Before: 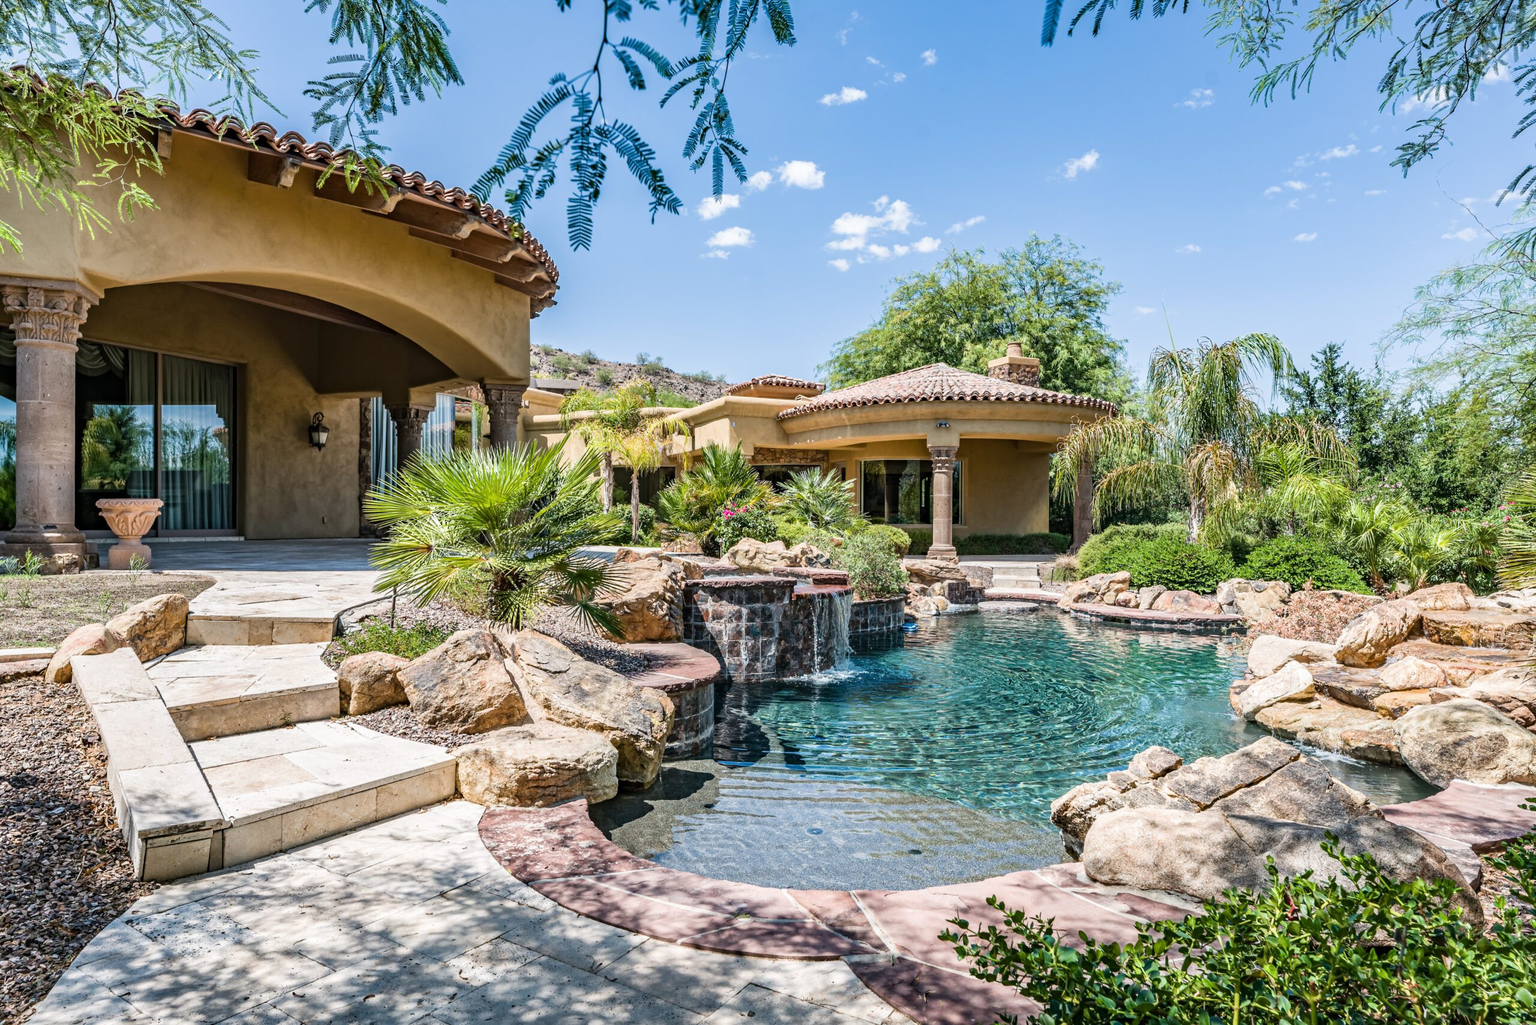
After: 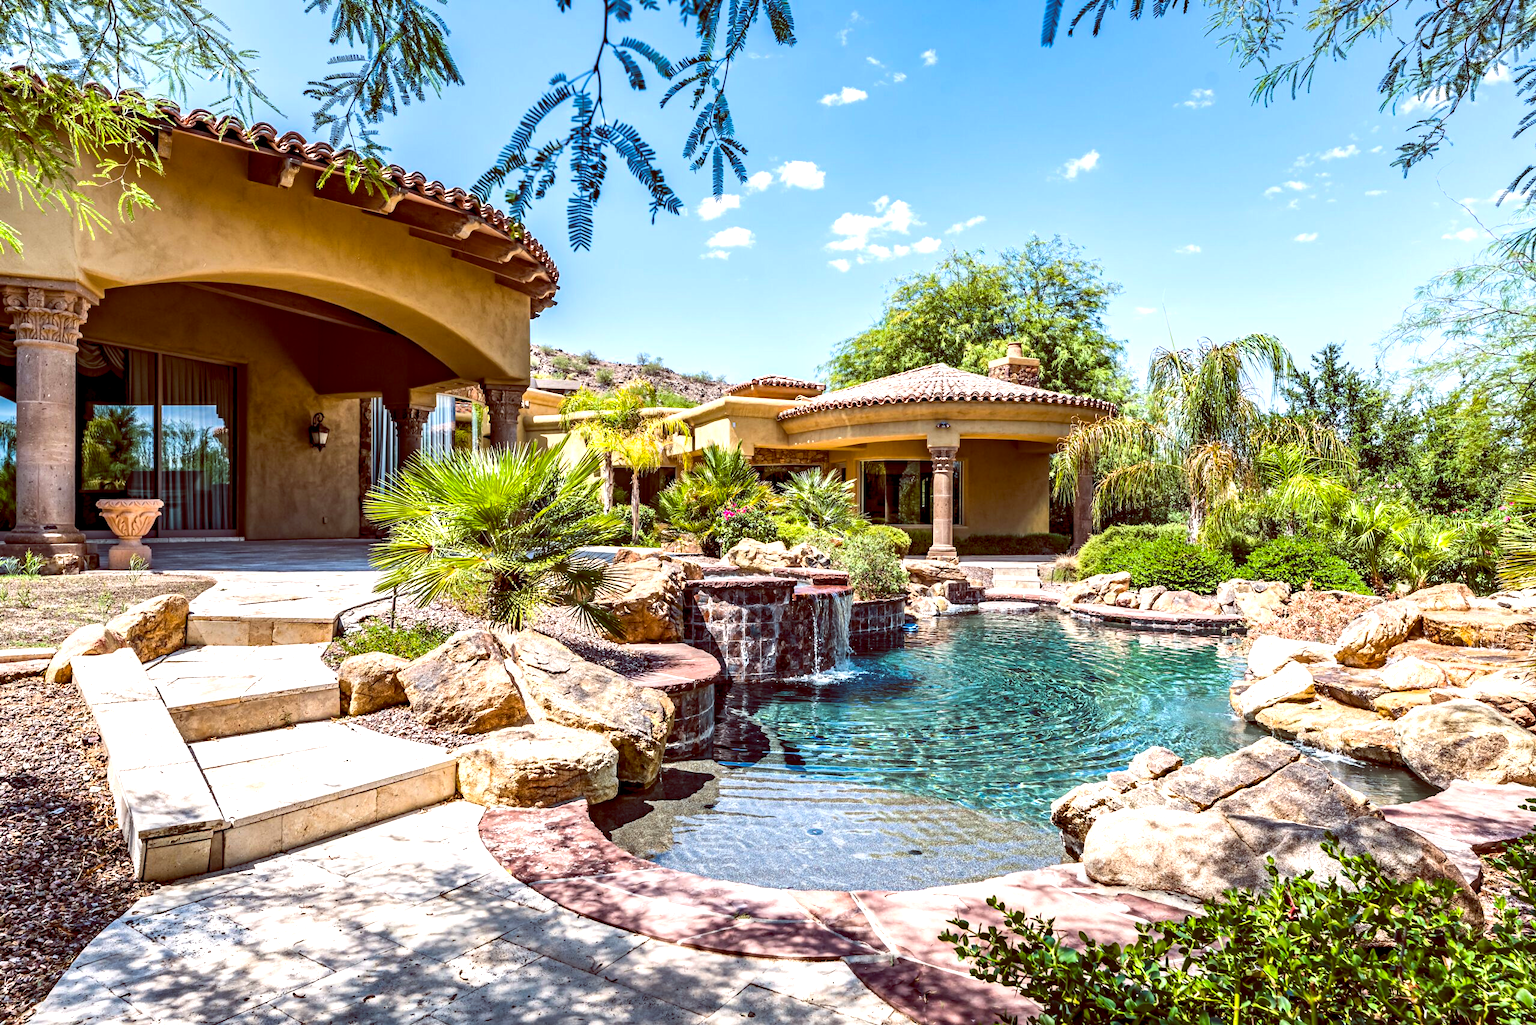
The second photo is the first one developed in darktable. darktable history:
contrast brightness saturation: contrast 0.037, saturation 0.15
color balance rgb: global offset › luminance -0.197%, global offset › chroma 0.273%, perceptual saturation grading › global saturation 0.192%, perceptual brilliance grading › global brilliance -5.592%, perceptual brilliance grading › highlights 23.641%, perceptual brilliance grading › mid-tones 6.968%, perceptual brilliance grading › shadows -4.528%, global vibrance 20%
